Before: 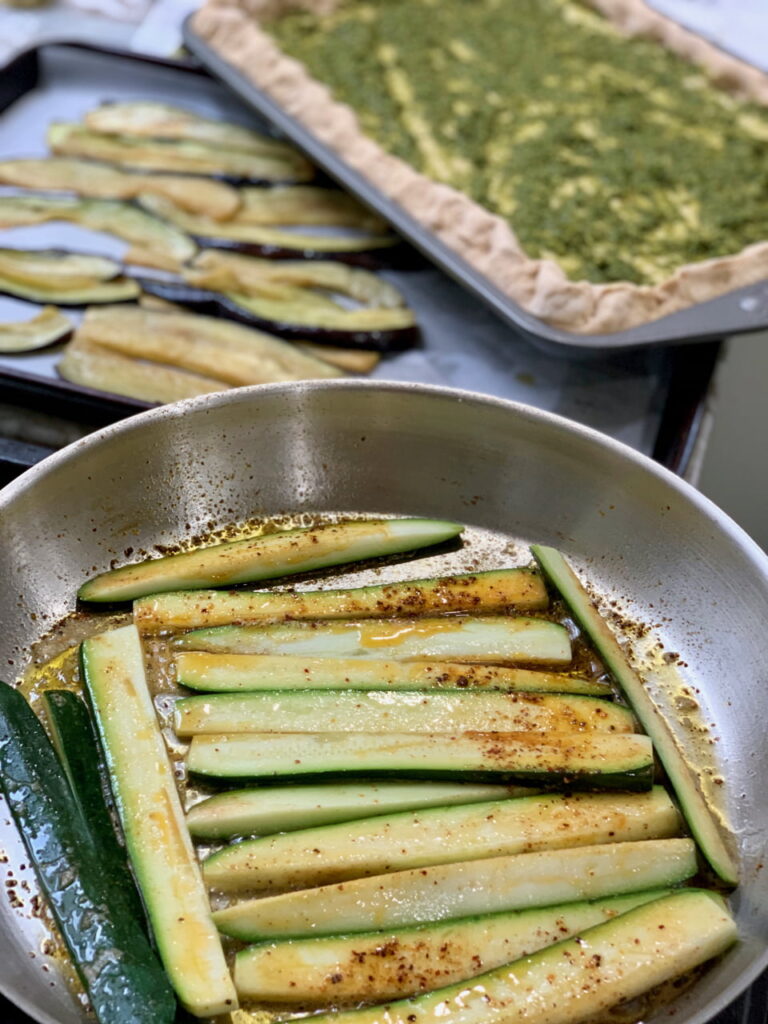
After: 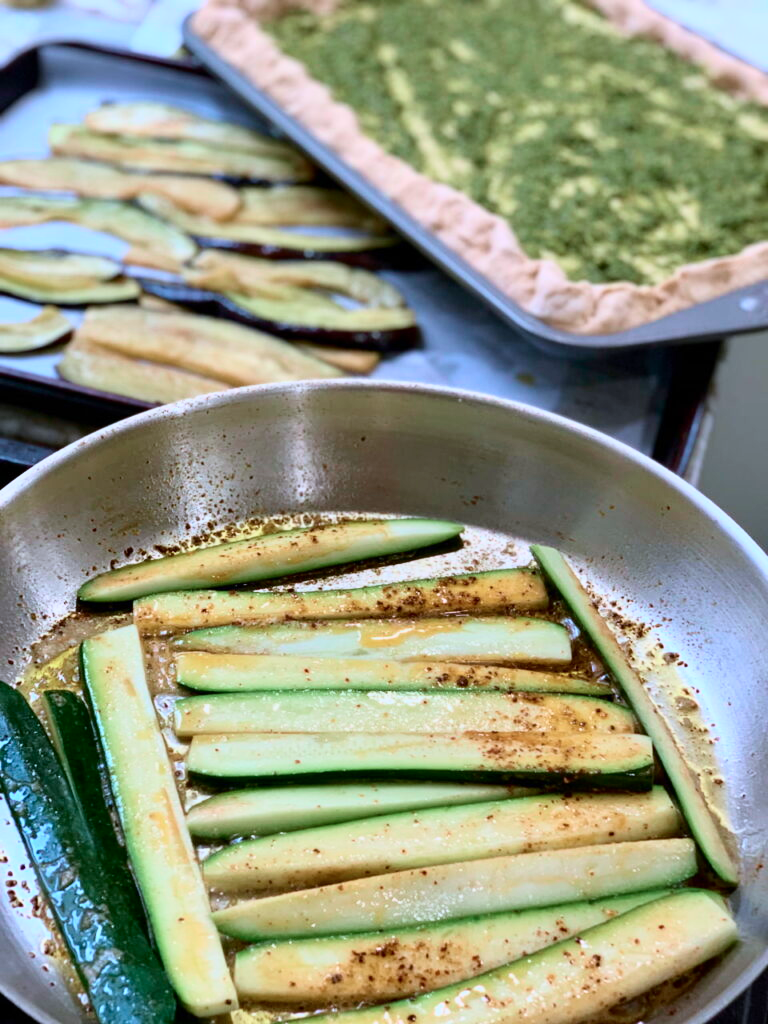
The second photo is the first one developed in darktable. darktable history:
color zones: curves: ch1 [(0.113, 0.438) (0.75, 0.5)]; ch2 [(0.12, 0.526) (0.75, 0.5)]
tone curve: curves: ch0 [(0, 0) (0.091, 0.075) (0.409, 0.457) (0.733, 0.82) (0.844, 0.908) (0.909, 0.942) (1, 0.973)]; ch1 [(0, 0) (0.437, 0.404) (0.5, 0.5) (0.529, 0.556) (0.58, 0.606) (0.616, 0.654) (1, 1)]; ch2 [(0, 0) (0.442, 0.415) (0.5, 0.5) (0.535, 0.557) (0.585, 0.62) (1, 1)], color space Lab, independent channels, preserve colors none
color correction: highlights a* -2.24, highlights b* -18.1
